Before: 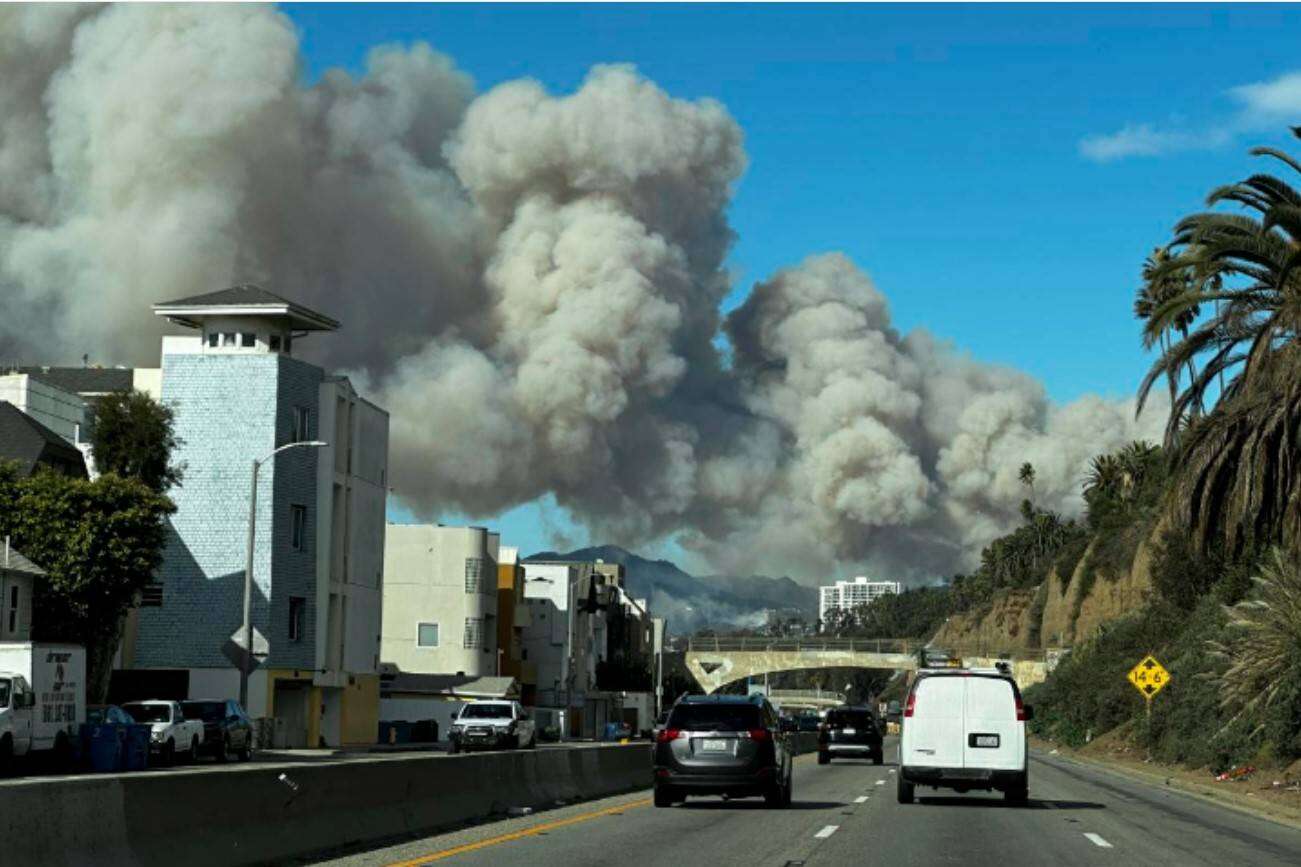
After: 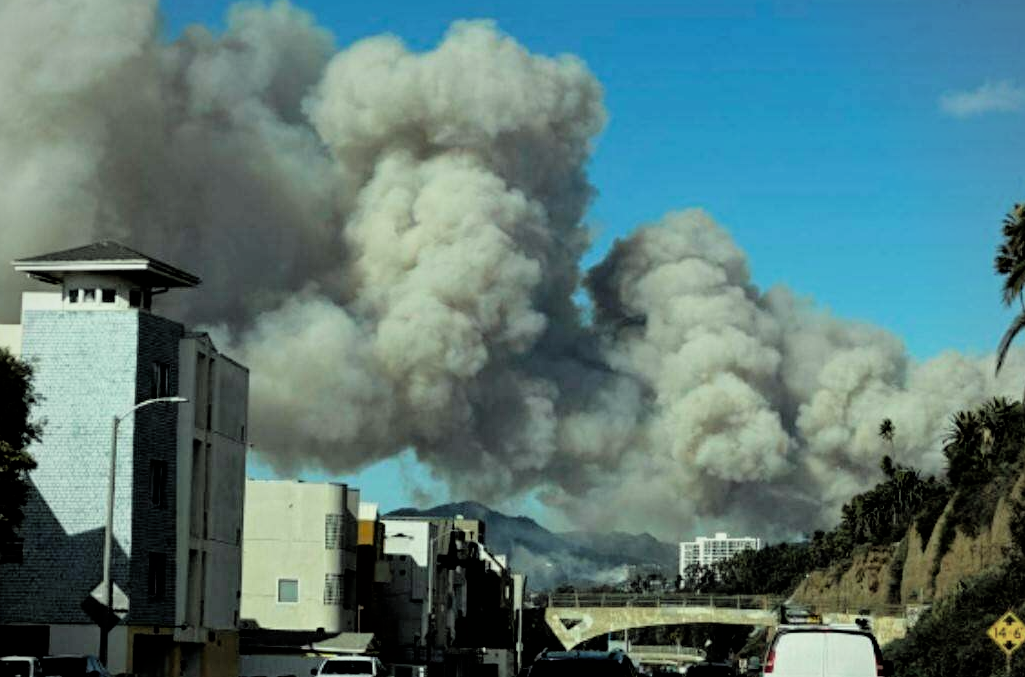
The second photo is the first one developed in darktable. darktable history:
vignetting: fall-off radius 81.94%
crop and rotate: left 10.77%, top 5.1%, right 10.41%, bottom 16.76%
color balance: contrast -0.5%
filmic rgb: black relative exposure -3.92 EV, white relative exposure 3.14 EV, hardness 2.87
color correction: highlights a* -4.73, highlights b* 5.06, saturation 0.97
